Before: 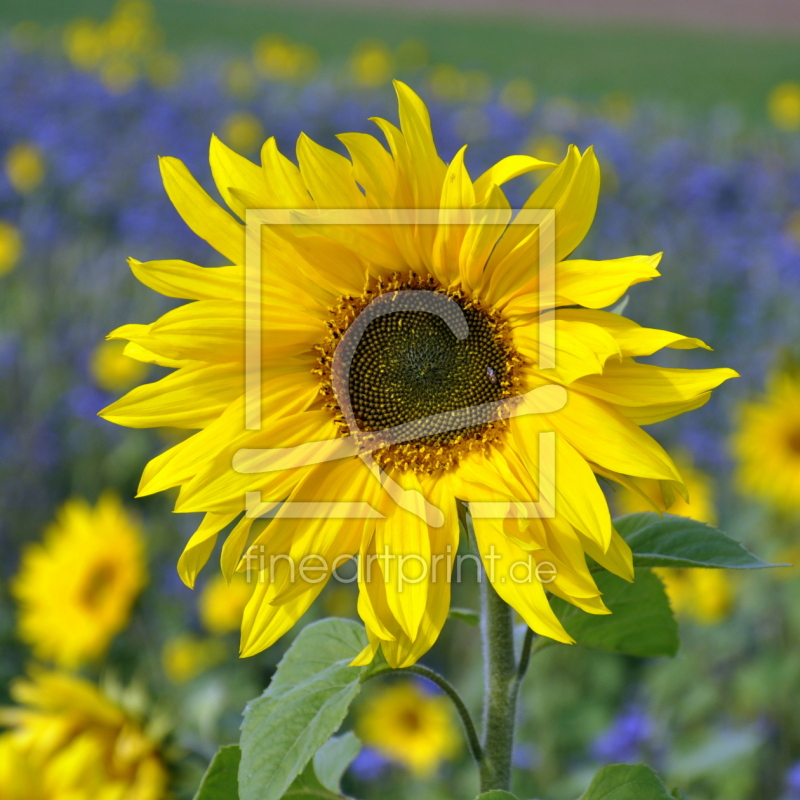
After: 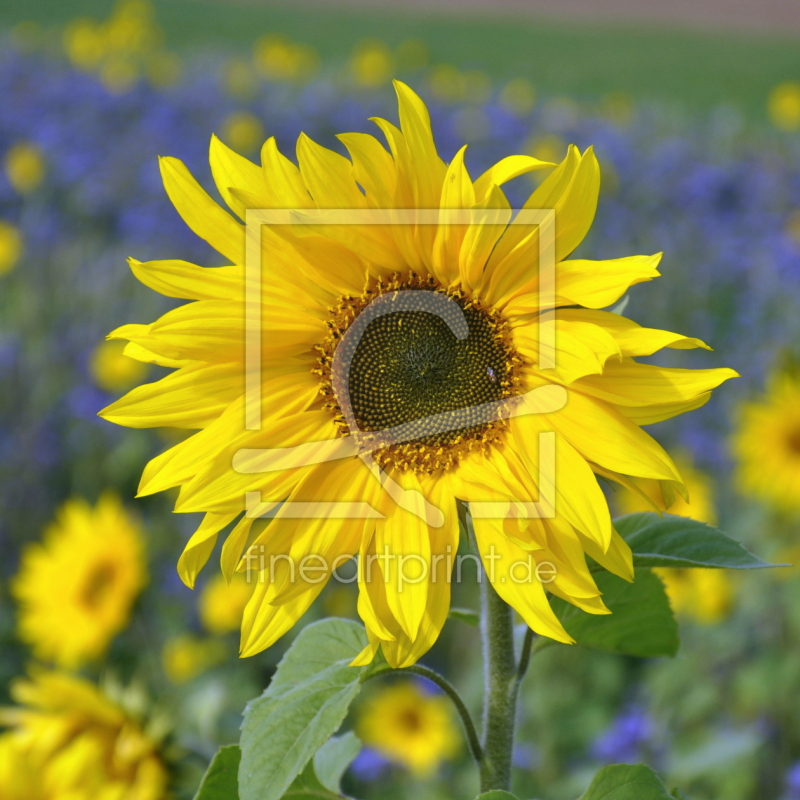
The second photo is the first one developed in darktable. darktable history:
haze removal: strength -0.082, distance 0.354, compatibility mode true, adaptive false
